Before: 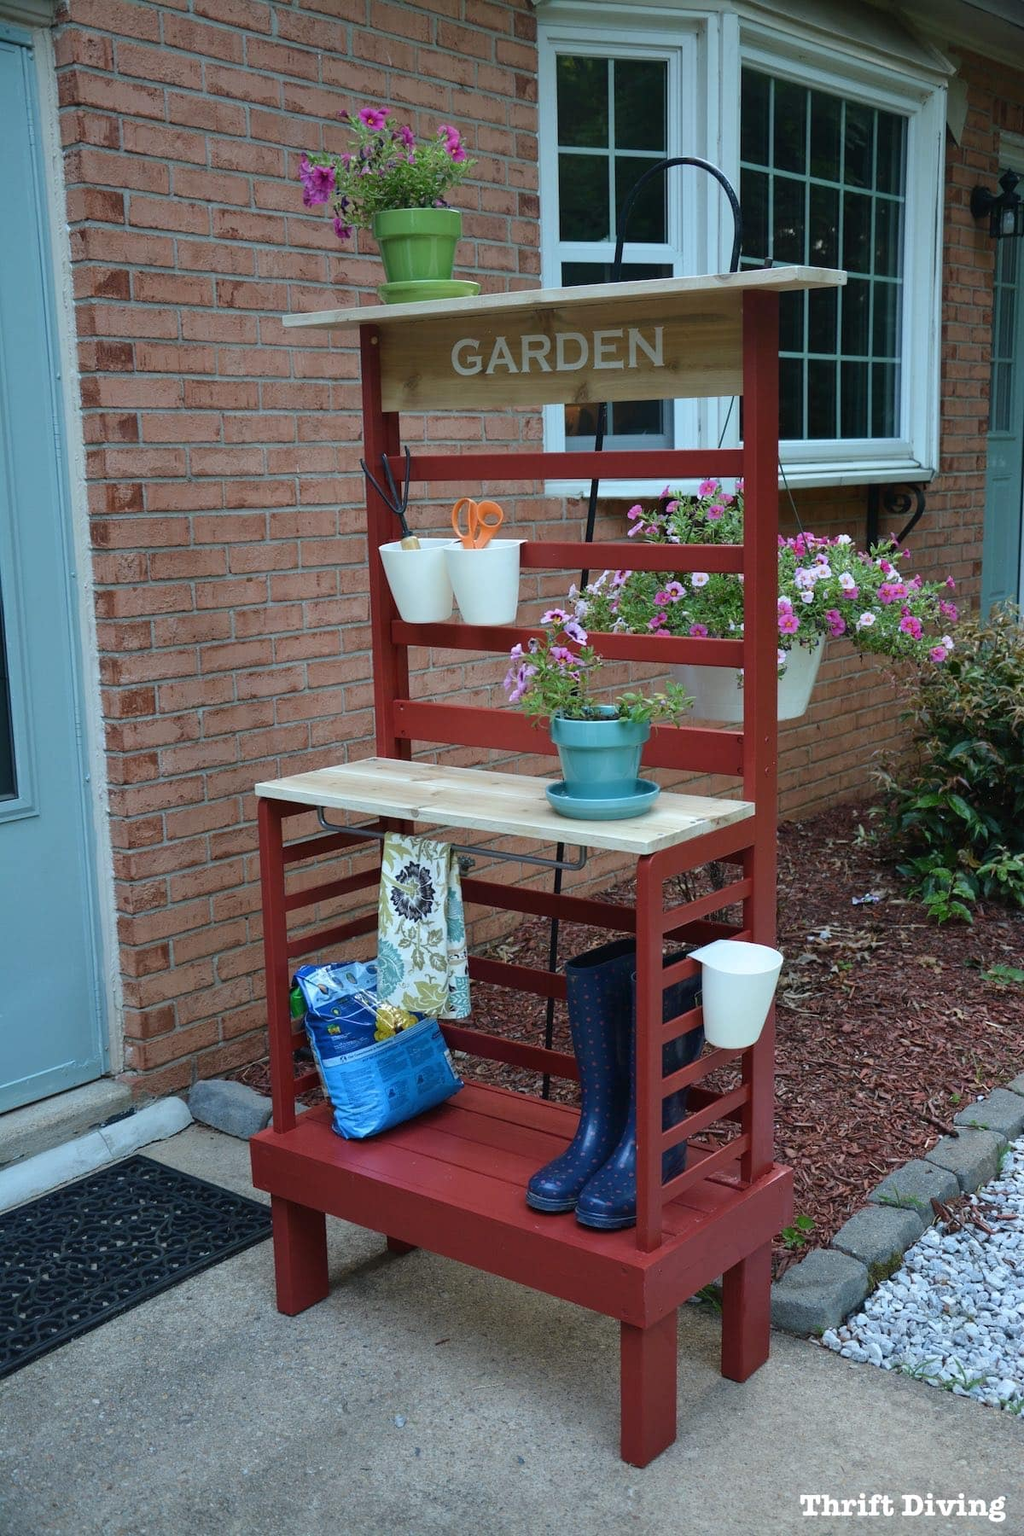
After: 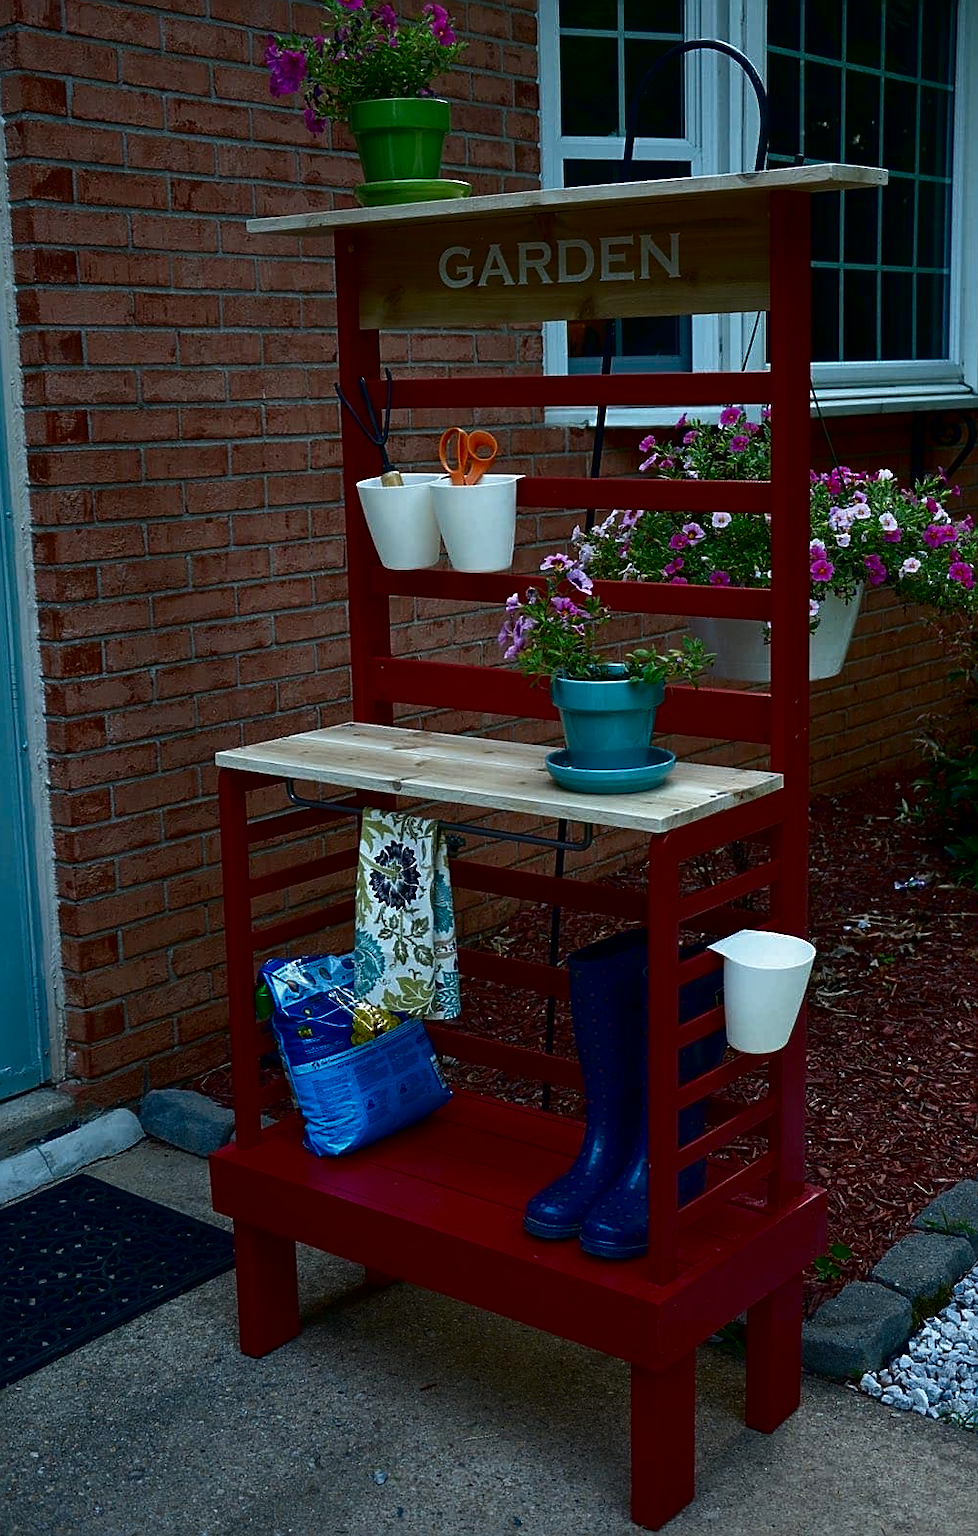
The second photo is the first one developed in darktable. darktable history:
crop: left 6.421%, top 7.955%, right 9.531%, bottom 4.068%
contrast brightness saturation: contrast 0.093, brightness -0.577, saturation 0.171
sharpen: on, module defaults
